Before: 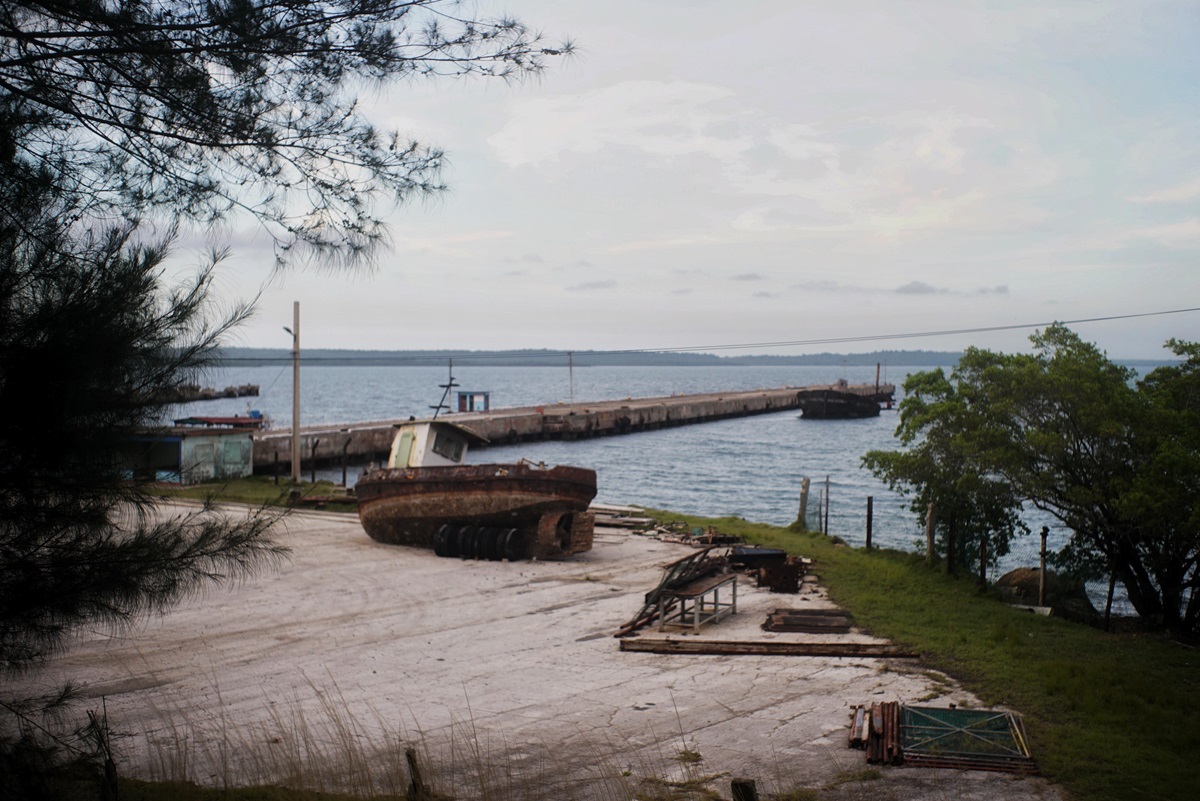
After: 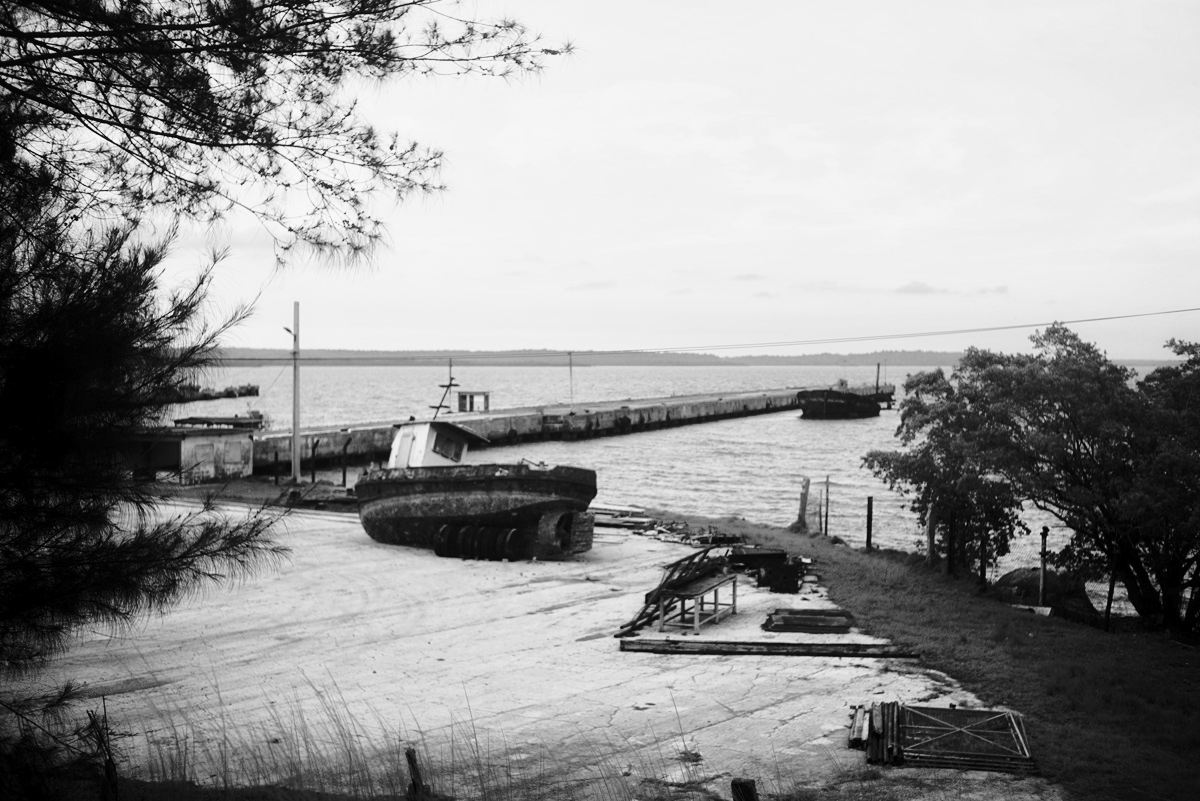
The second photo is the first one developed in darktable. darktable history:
base curve: curves: ch0 [(0, 0) (0.028, 0.03) (0.121, 0.232) (0.46, 0.748) (0.859, 0.968) (1, 1)], preserve colors none
monochrome: on, module defaults
